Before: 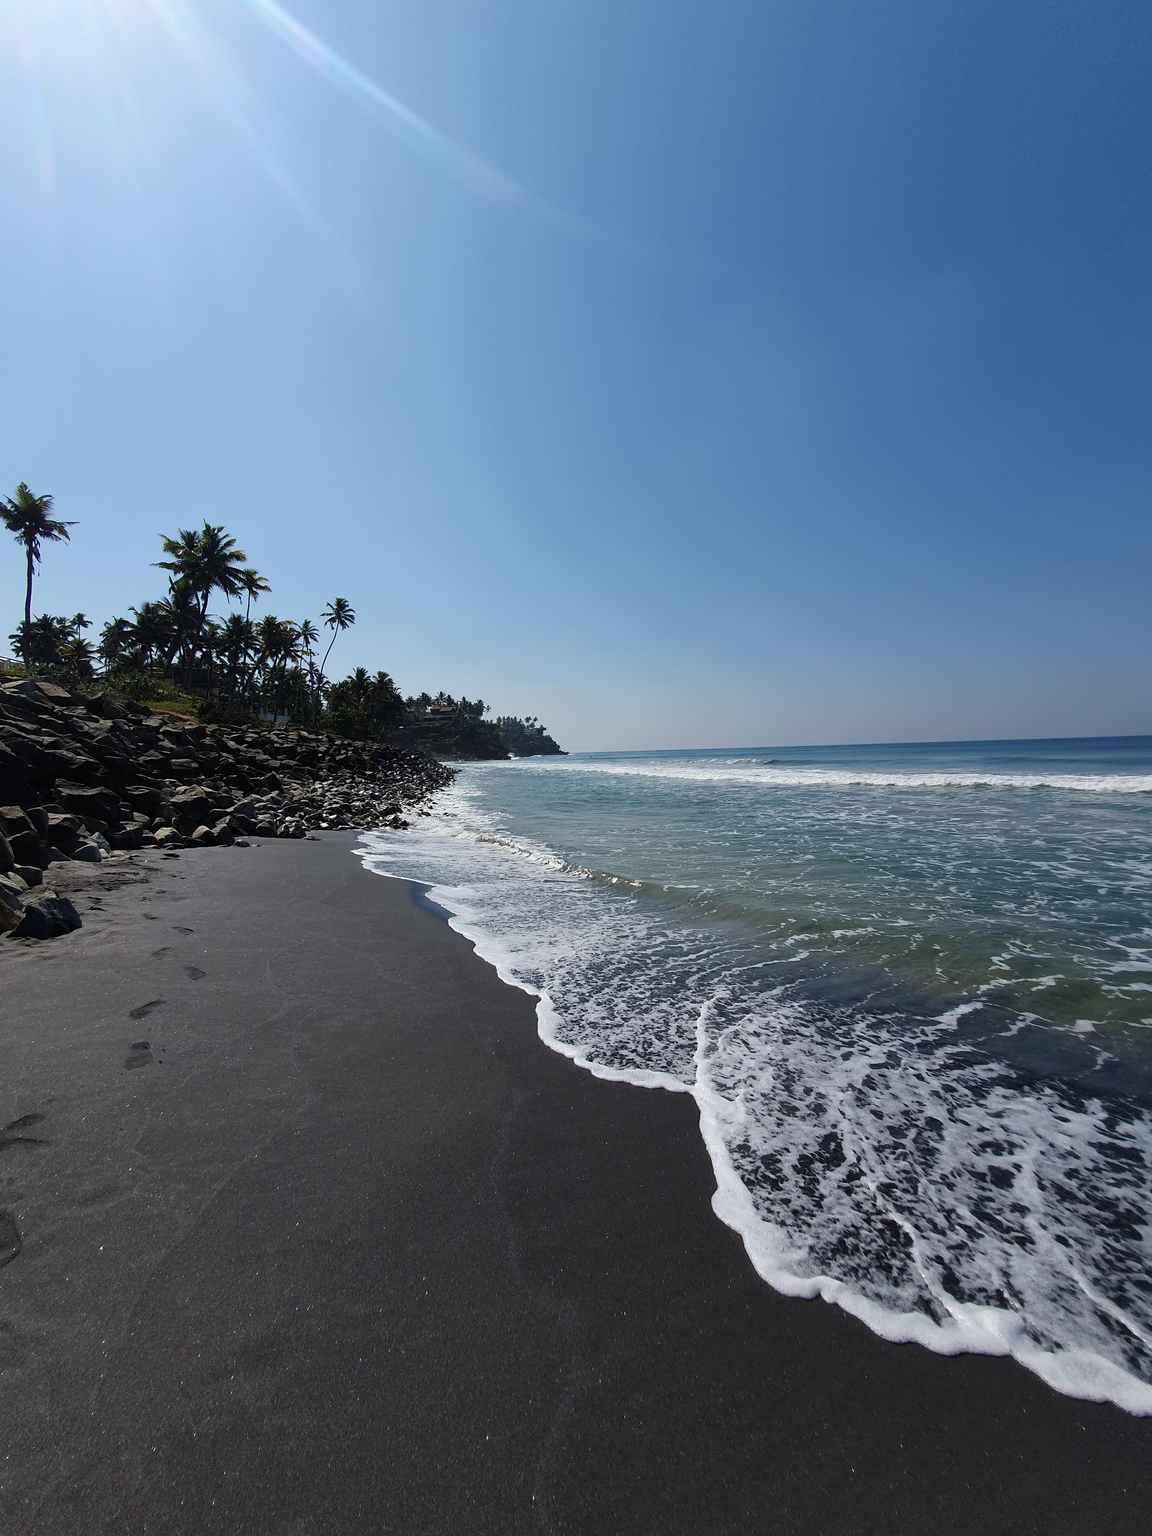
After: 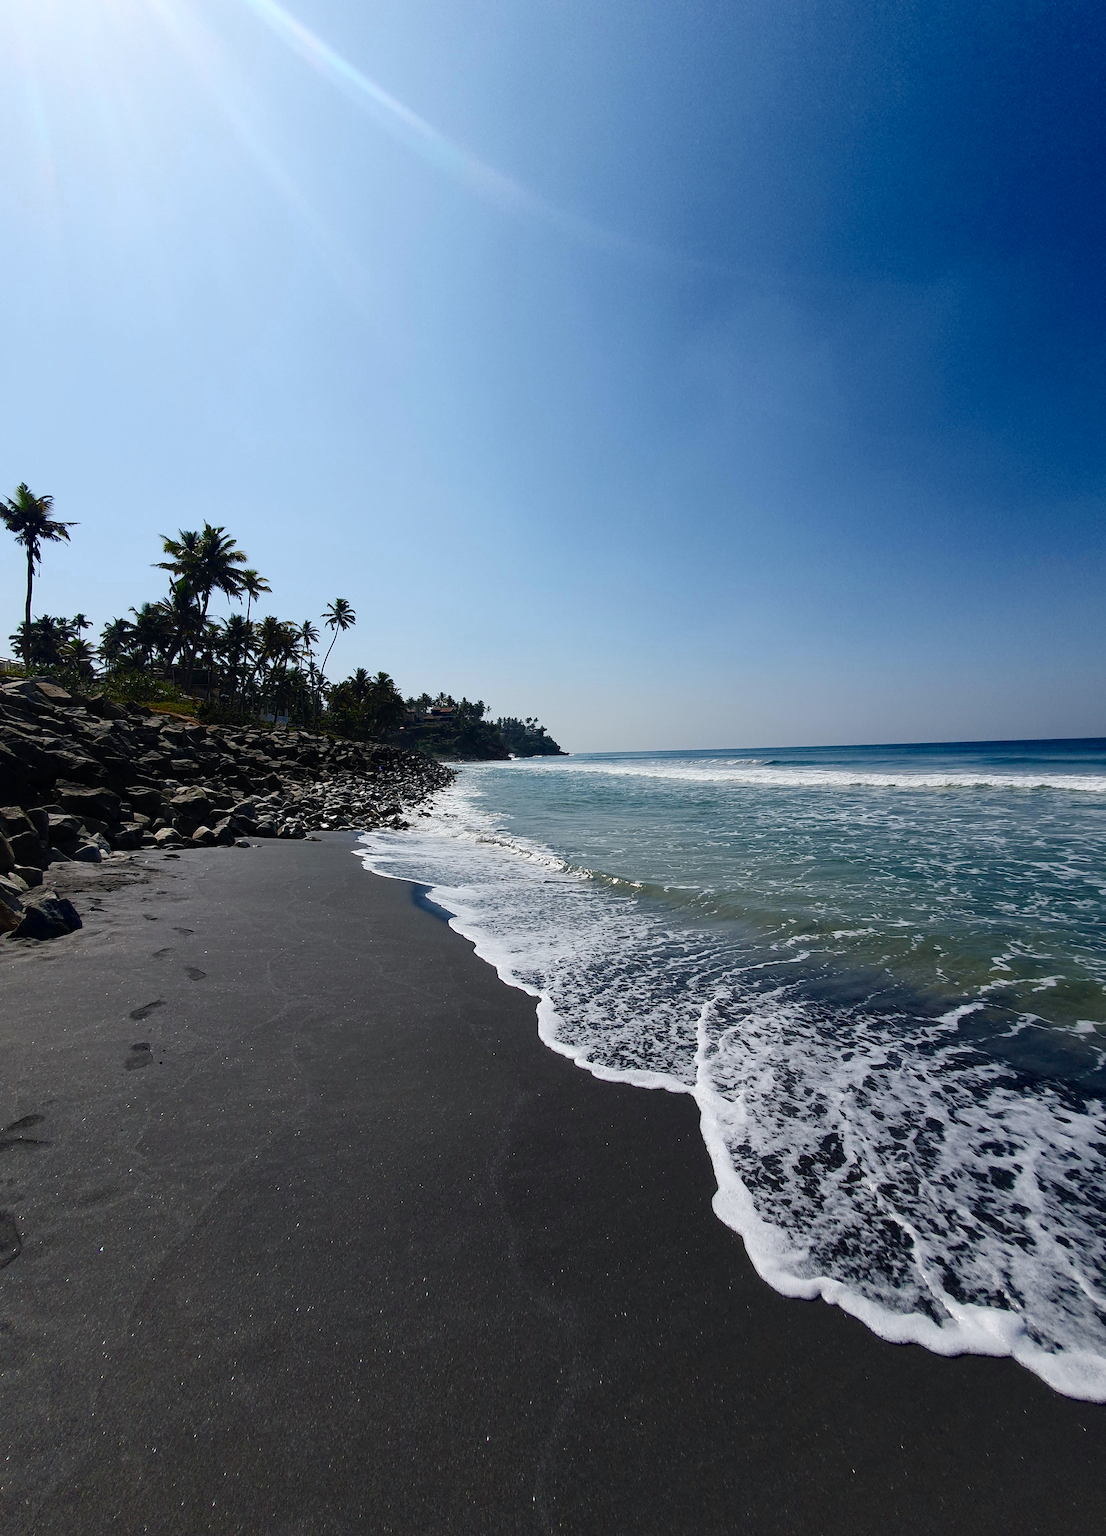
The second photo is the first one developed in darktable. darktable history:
contrast brightness saturation: contrast 0.111, saturation -0.161
color balance rgb: shadows lift › chroma 0.677%, shadows lift › hue 115.97°, linear chroma grading › shadows -29.709%, linear chroma grading › global chroma 35.248%, perceptual saturation grading › global saturation 20%, perceptual saturation grading › highlights -50.443%, perceptual saturation grading › shadows 30.033%, saturation formula JzAzBz (2021)
crop: right 4.017%, bottom 0.03%
